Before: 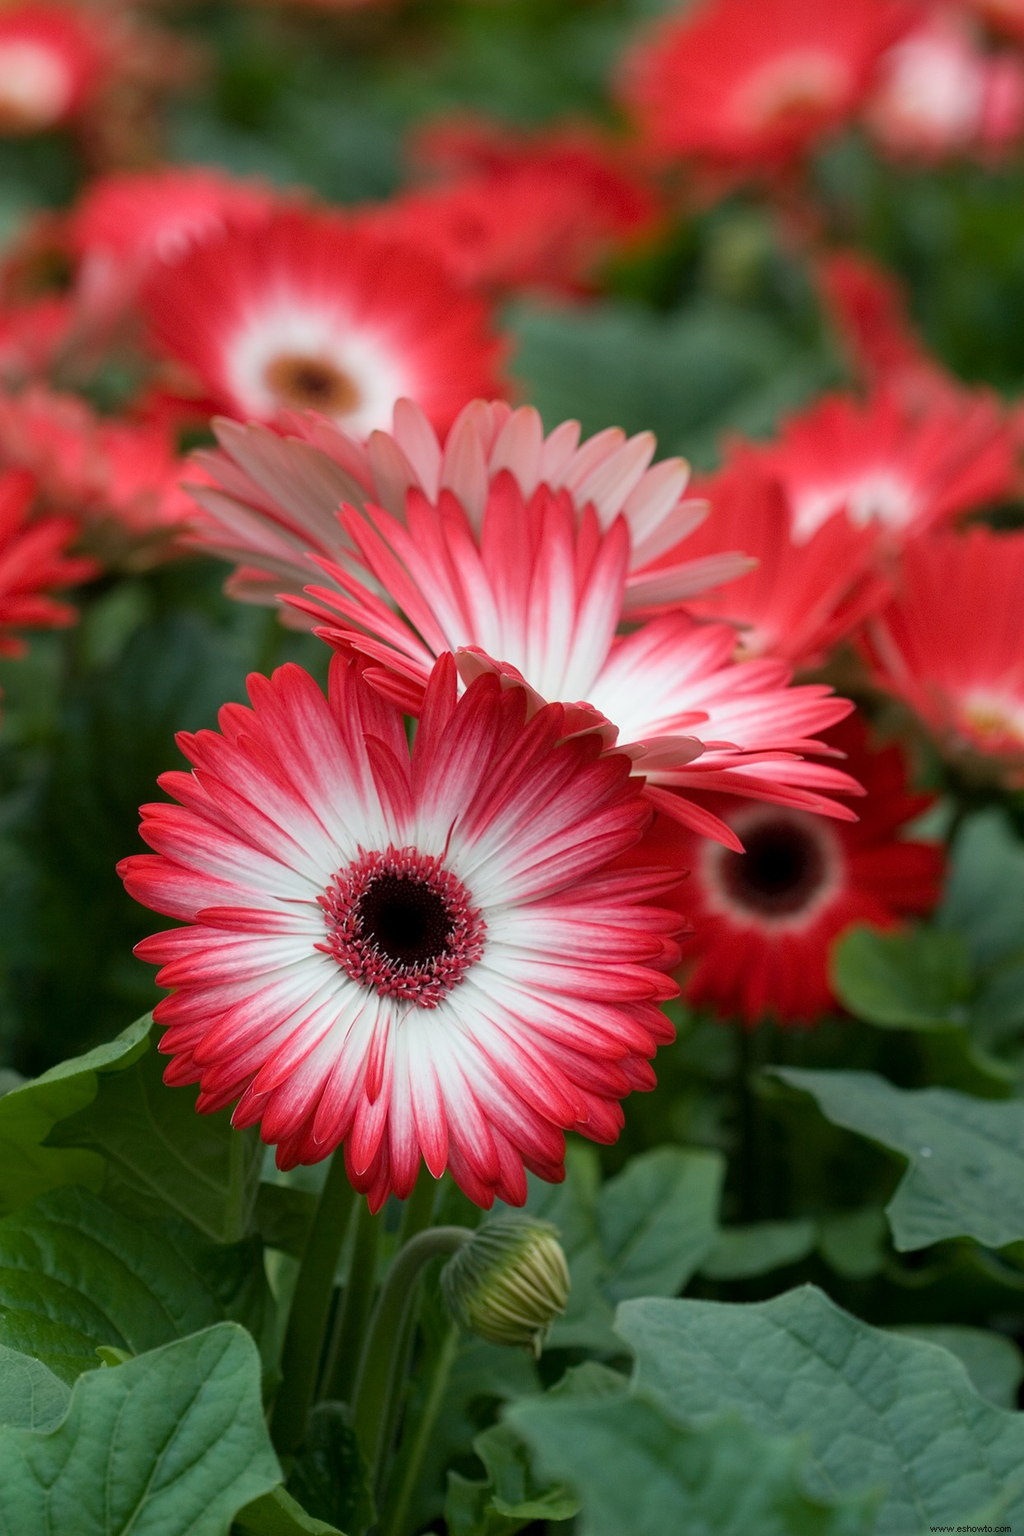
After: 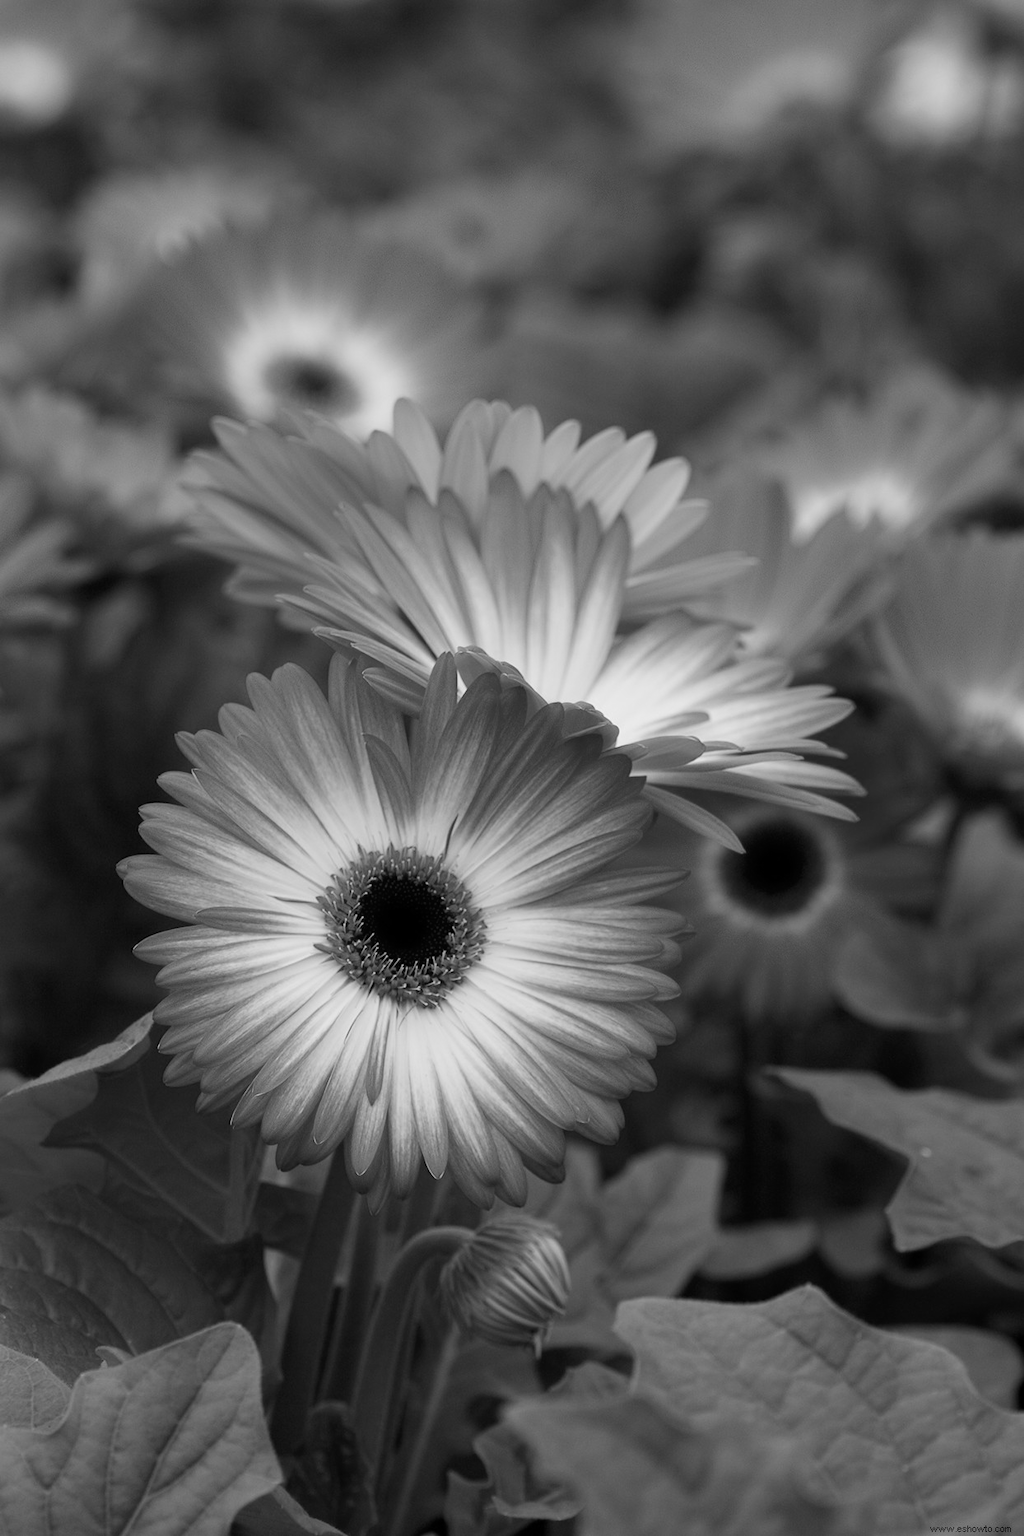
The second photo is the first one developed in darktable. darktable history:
contrast brightness saturation: contrast 0.1, saturation -0.3
monochrome: a 30.25, b 92.03
